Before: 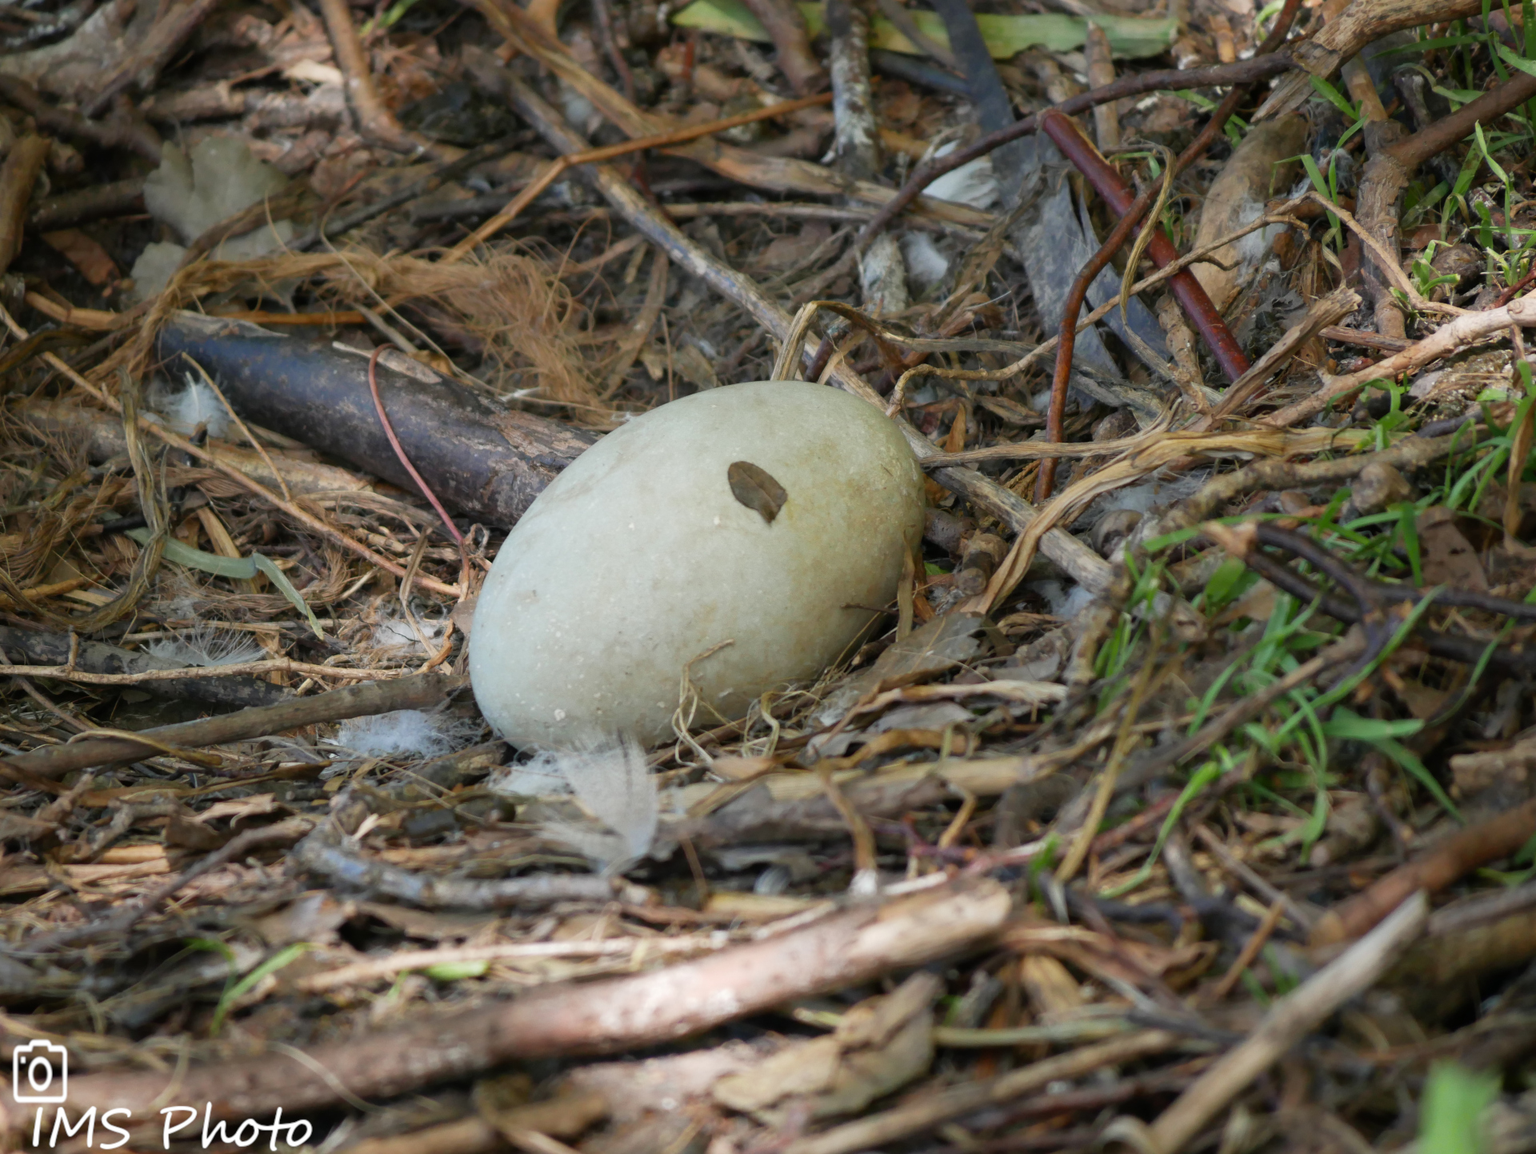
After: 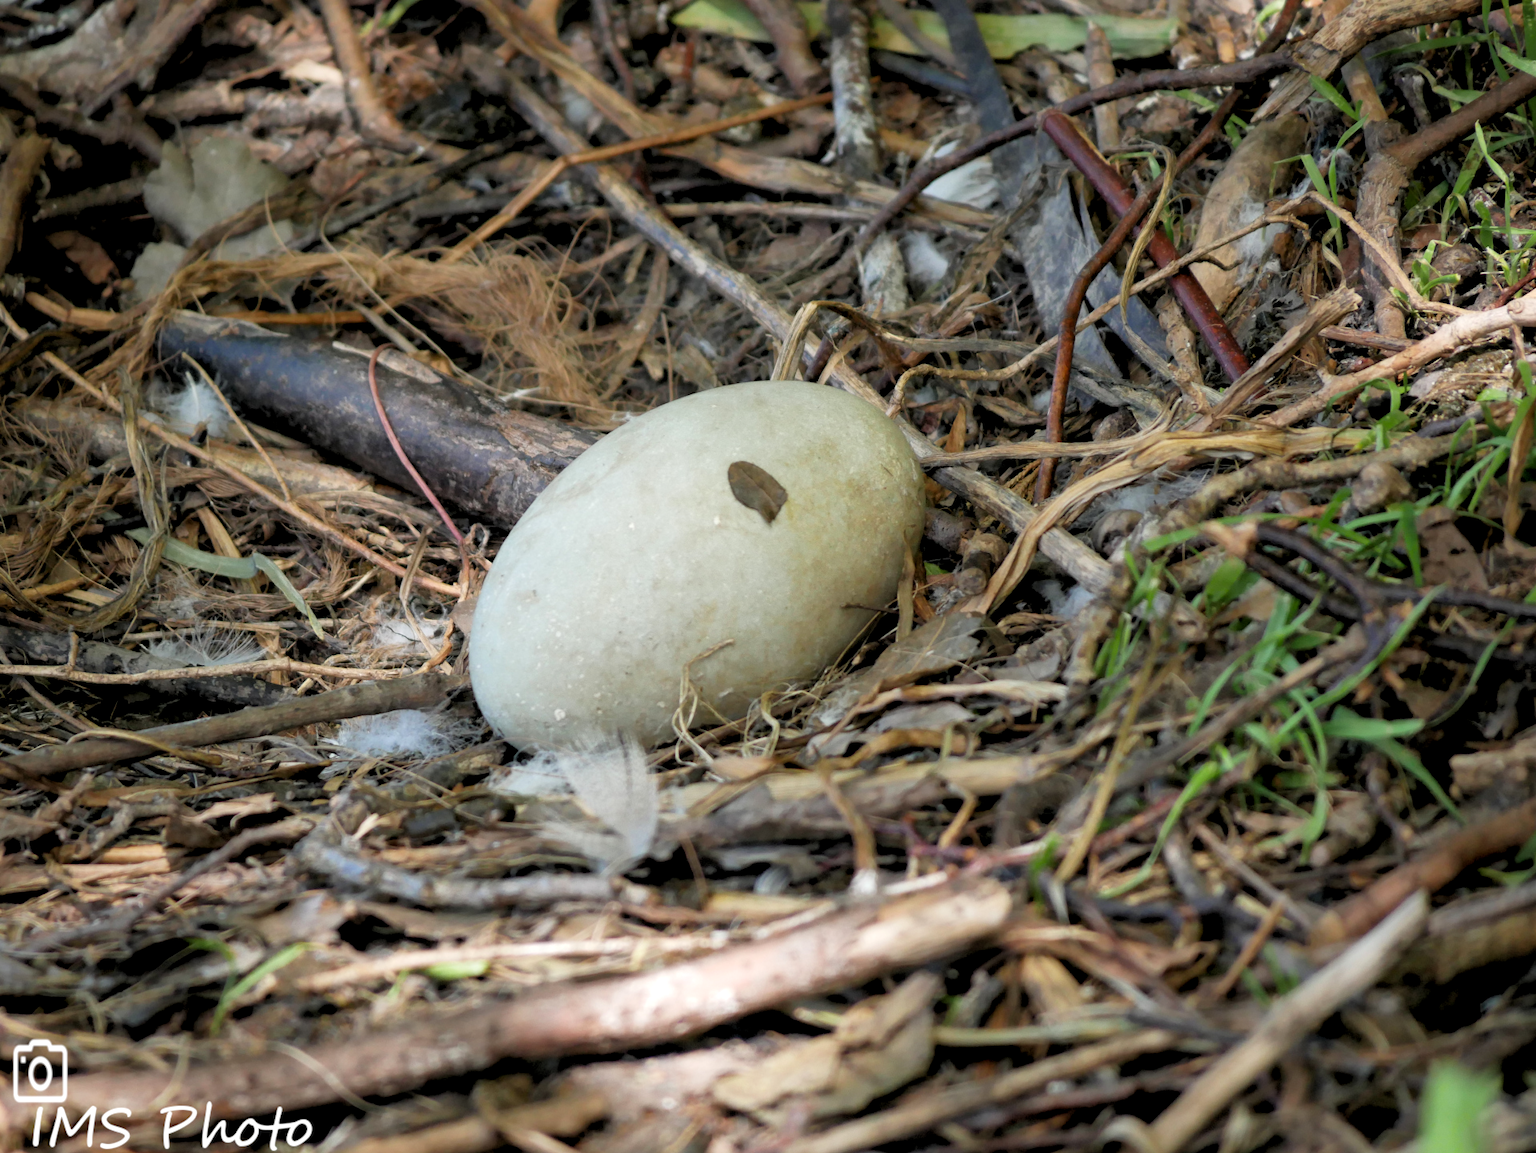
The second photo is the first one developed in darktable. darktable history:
local contrast: mode bilateral grid, contrast 20, coarseness 50, detail 120%, midtone range 0.2
rgb levels: levels [[0.013, 0.434, 0.89], [0, 0.5, 1], [0, 0.5, 1]]
